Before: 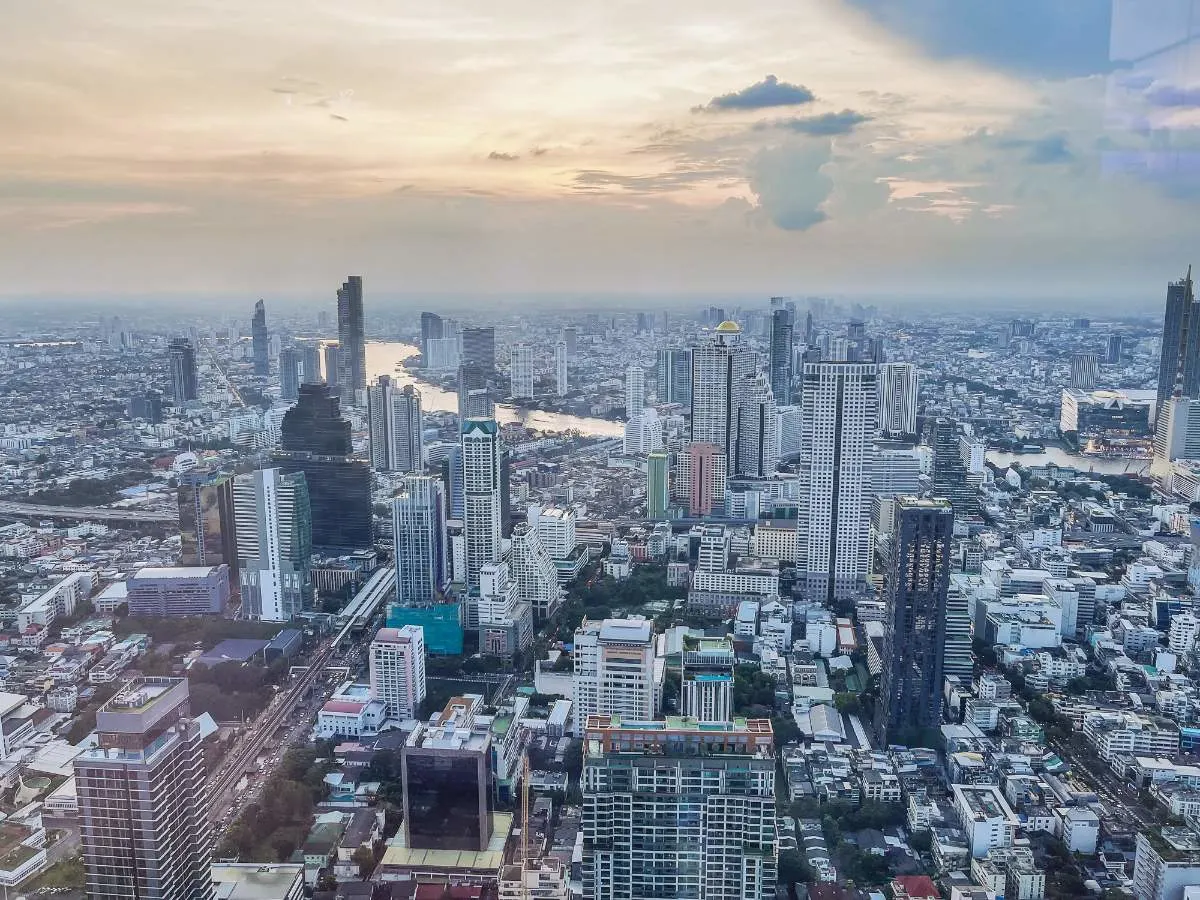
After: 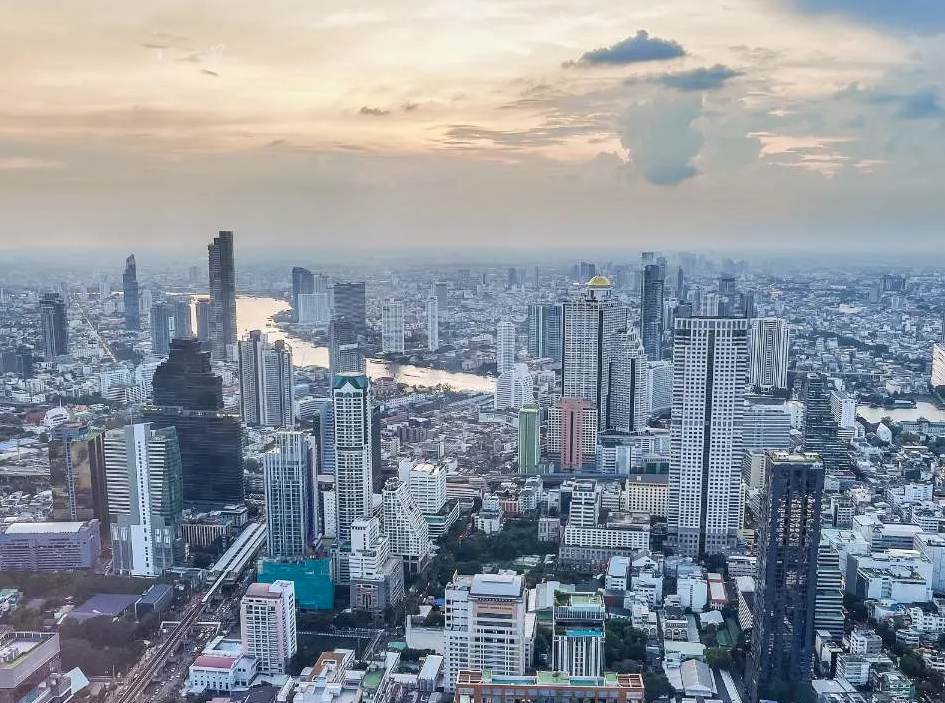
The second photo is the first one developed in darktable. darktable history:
contrast equalizer: octaves 7, y [[0.6 ×6], [0.55 ×6], [0 ×6], [0 ×6], [0 ×6]], mix 0.2
crop and rotate: left 10.77%, top 5.1%, right 10.41%, bottom 16.76%
